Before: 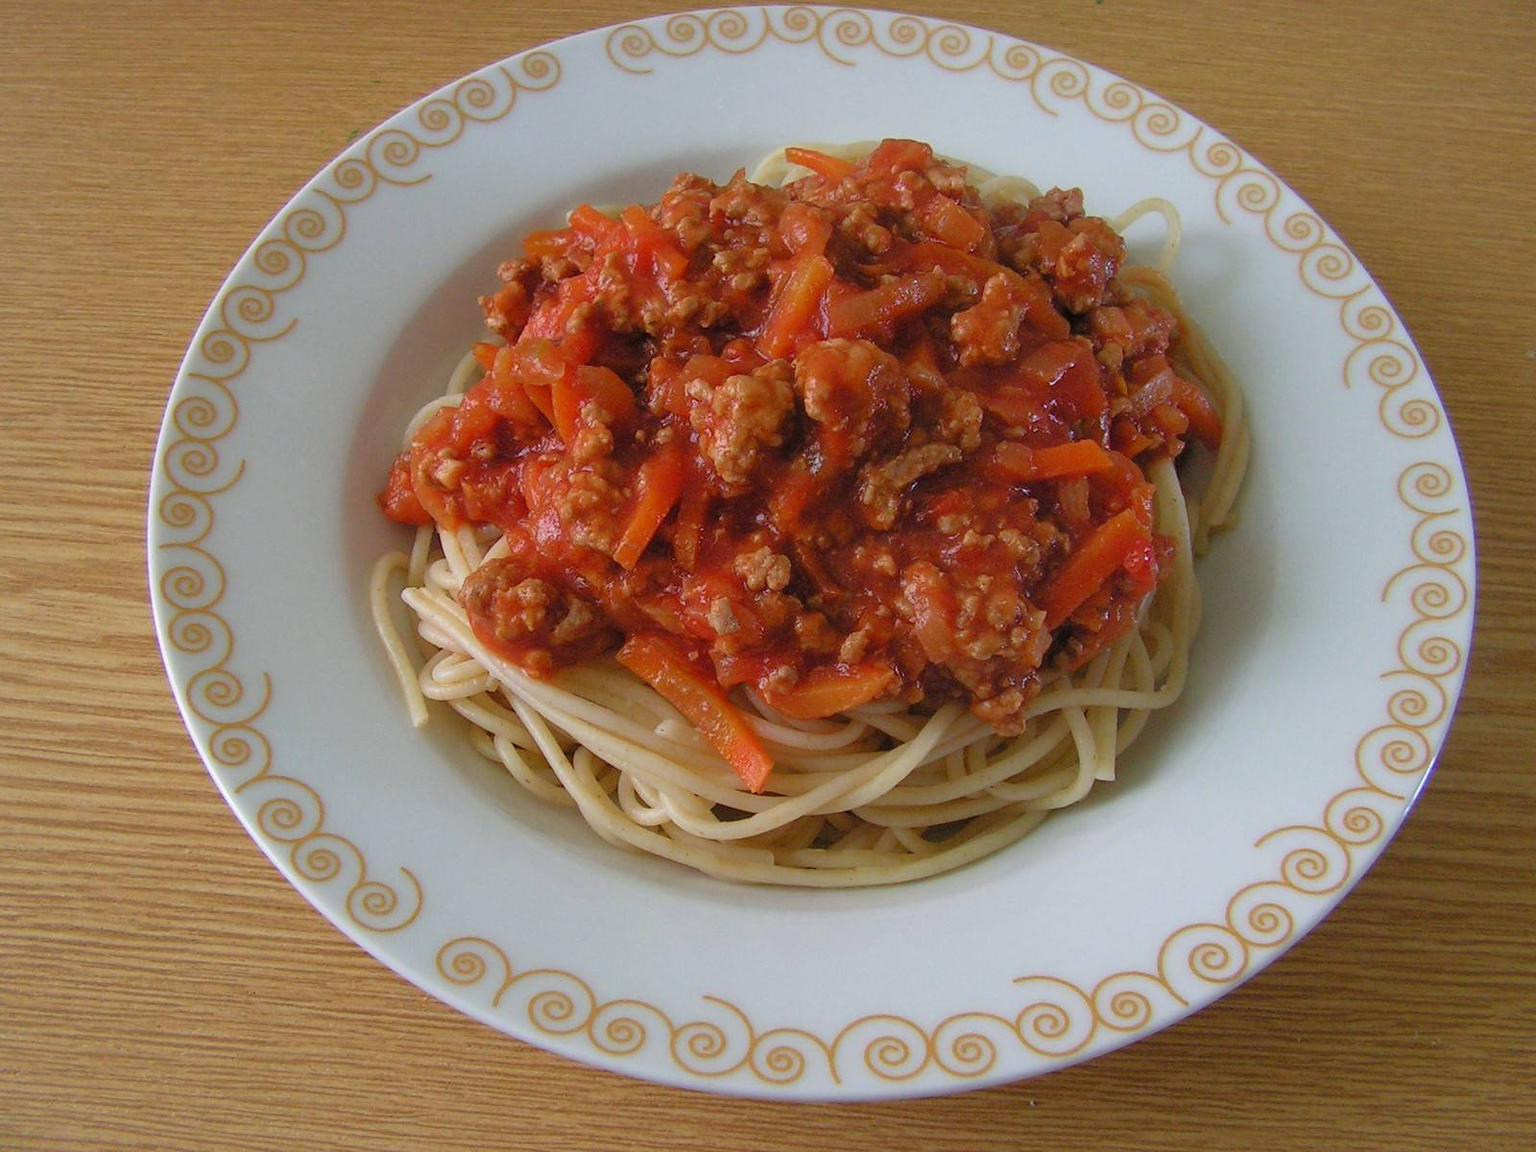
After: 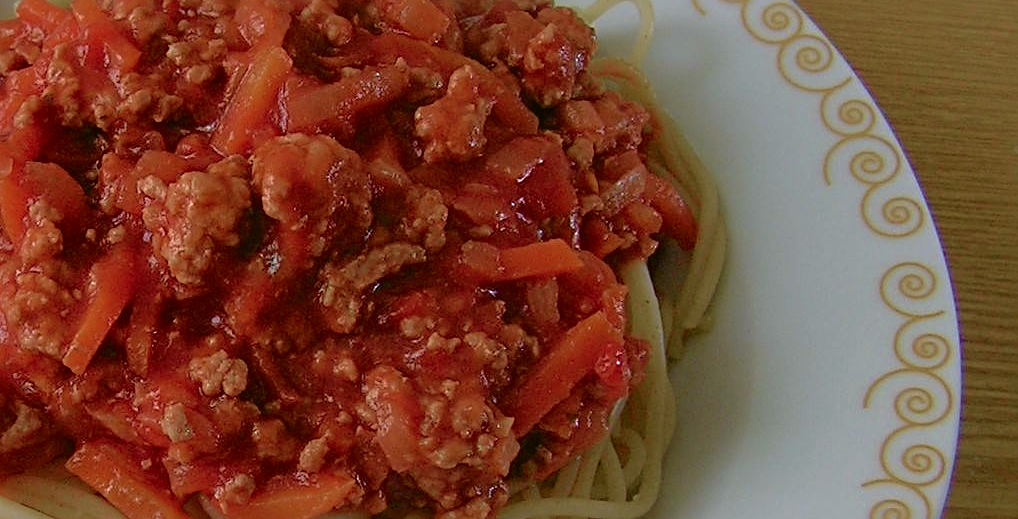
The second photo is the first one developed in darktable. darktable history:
base curve: curves: ch0 [(0, 0) (0.826, 0.587) (1, 1)]
tone curve: curves: ch0 [(0, 0.021) (0.049, 0.044) (0.152, 0.14) (0.328, 0.377) (0.473, 0.543) (0.663, 0.734) (0.84, 0.899) (1, 0.969)]; ch1 [(0, 0) (0.302, 0.331) (0.427, 0.433) (0.472, 0.47) (0.502, 0.503) (0.527, 0.524) (0.564, 0.591) (0.602, 0.632) (0.677, 0.701) (0.859, 0.885) (1, 1)]; ch2 [(0, 0) (0.33, 0.301) (0.447, 0.44) (0.487, 0.496) (0.502, 0.516) (0.535, 0.563) (0.565, 0.6) (0.618, 0.629) (1, 1)], color space Lab, independent channels, preserve colors none
crop: left 36.005%, top 18.293%, right 0.31%, bottom 38.444%
sharpen: radius 4
